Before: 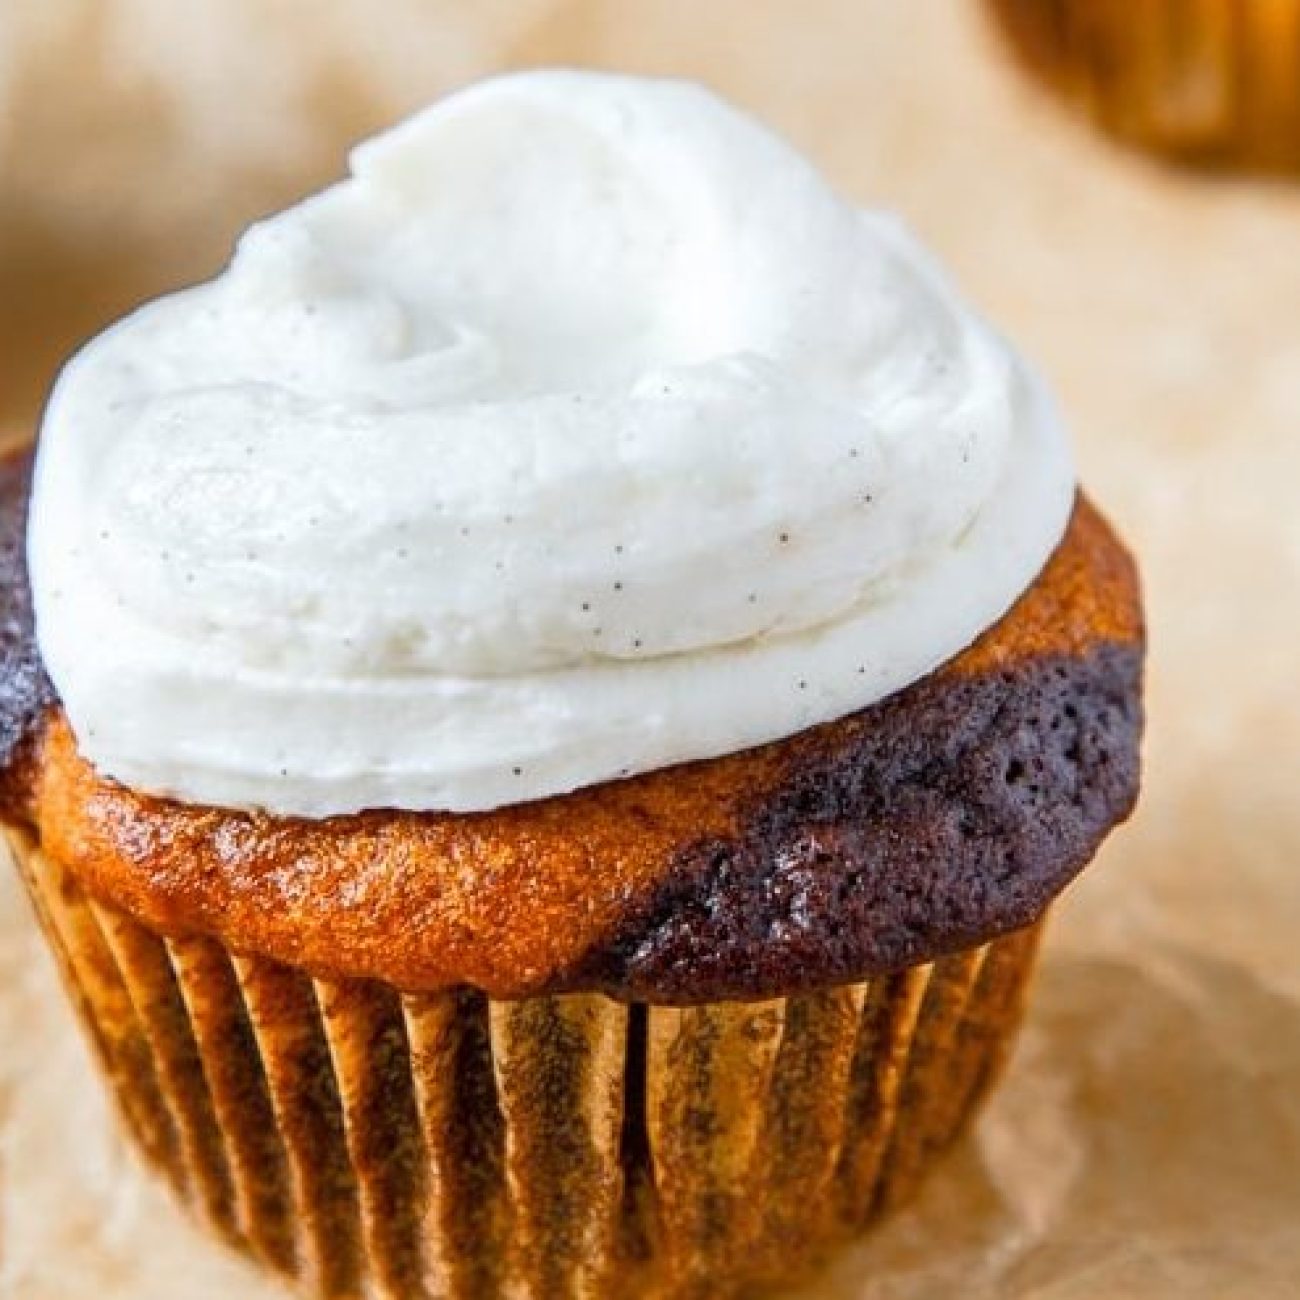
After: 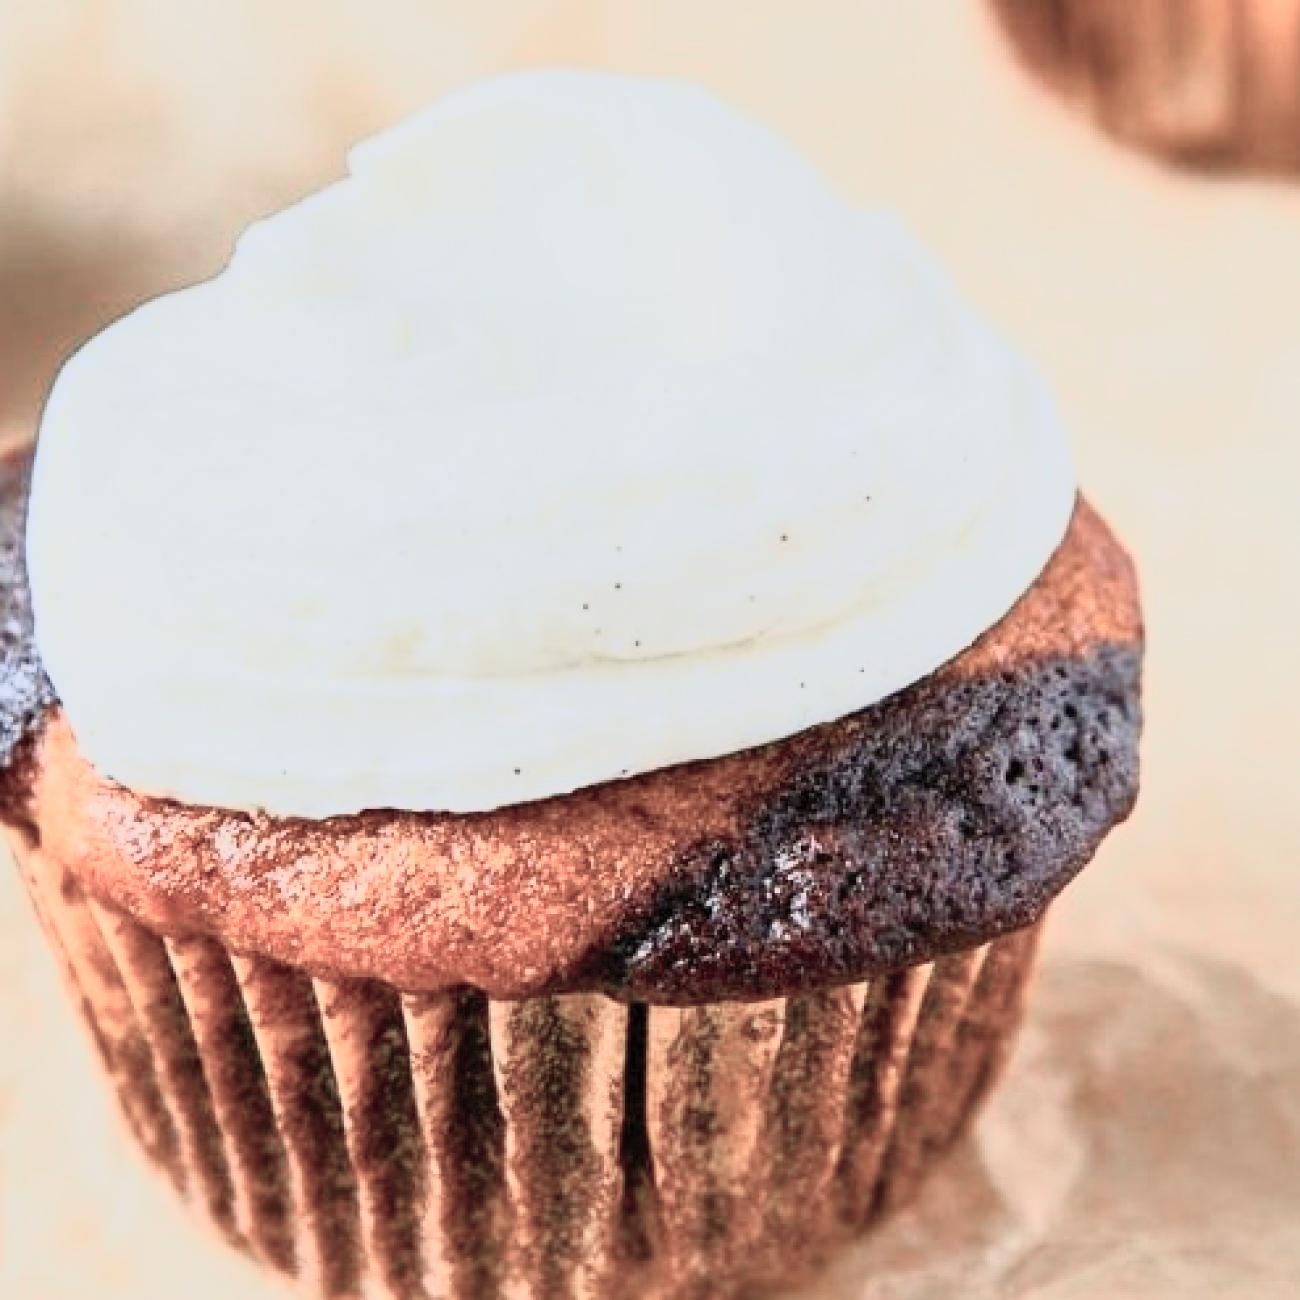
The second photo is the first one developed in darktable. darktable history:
exposure: black level correction 0.001, exposure -0.2 EV, compensate highlight preservation false
contrast brightness saturation: contrast 0.43, brightness 0.56, saturation -0.19
tone curve: curves: ch0 [(0, 0.009) (0.105, 0.069) (0.195, 0.154) (0.289, 0.278) (0.384, 0.391) (0.513, 0.53) (0.66, 0.667) (0.895, 0.863) (1, 0.919)]; ch1 [(0, 0) (0.161, 0.092) (0.35, 0.33) (0.403, 0.395) (0.456, 0.469) (0.502, 0.499) (0.519, 0.514) (0.576, 0.587) (0.642, 0.645) (0.701, 0.742) (1, 0.942)]; ch2 [(0, 0) (0.371, 0.362) (0.437, 0.437) (0.501, 0.5) (0.53, 0.528) (0.569, 0.551) (0.619, 0.58) (0.883, 0.752) (1, 0.929)], color space Lab, independent channels, preserve colors none
